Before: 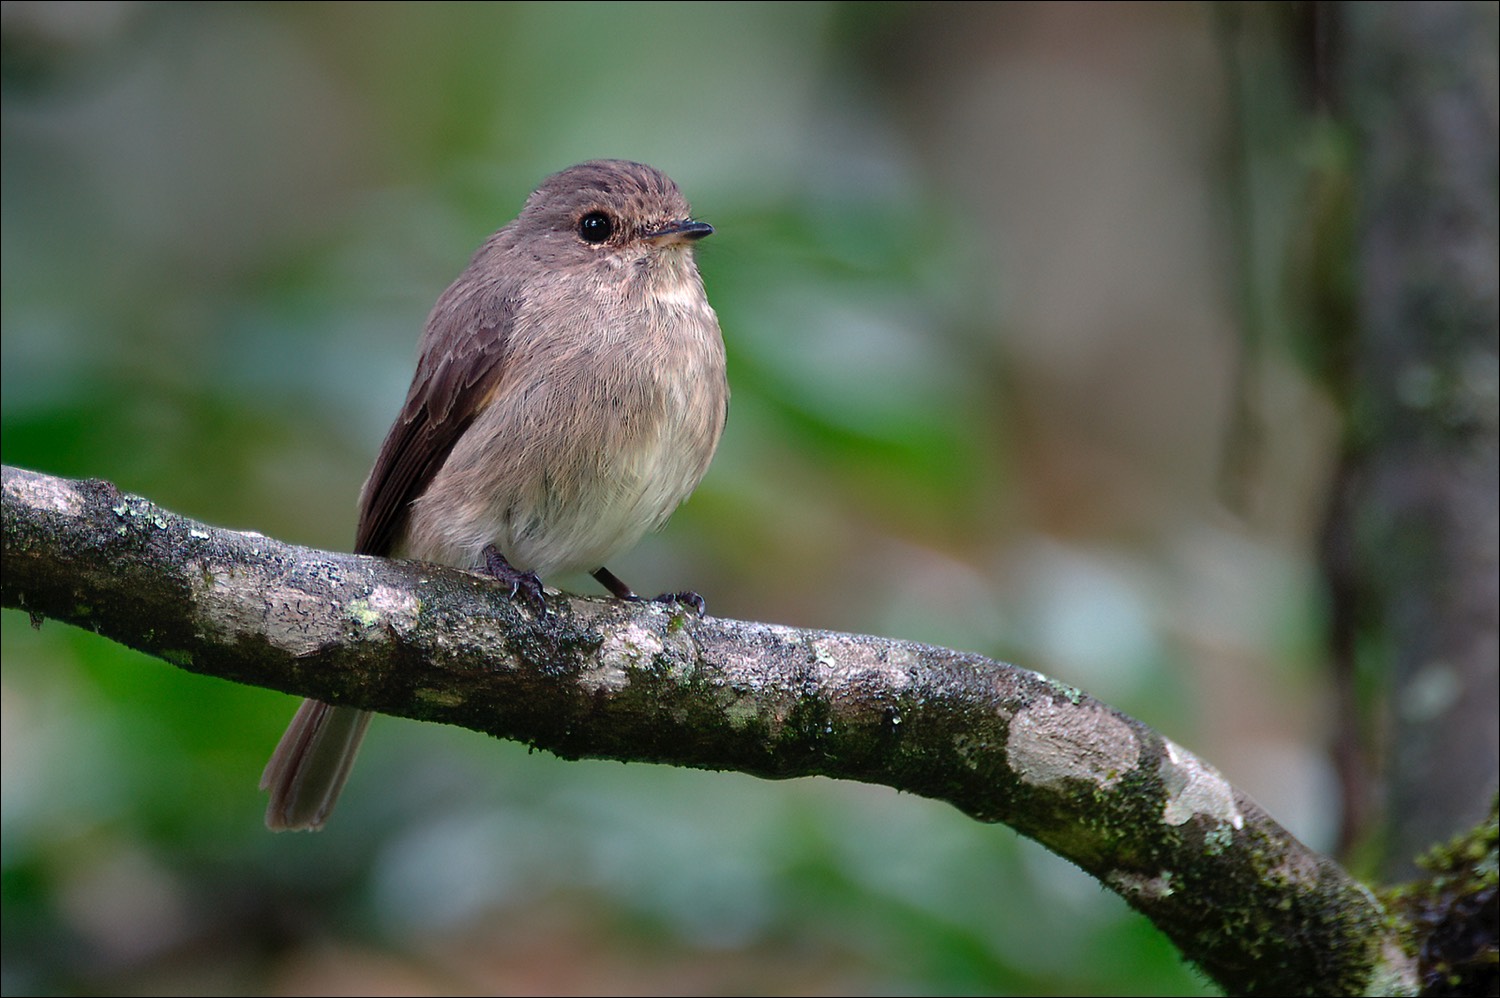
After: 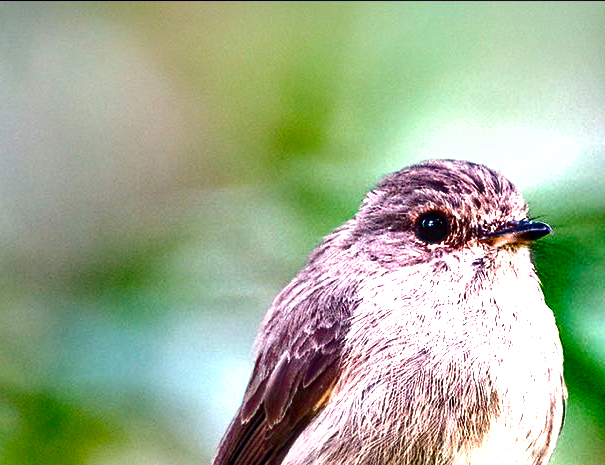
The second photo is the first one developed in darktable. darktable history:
shadows and highlights: white point adjustment -3.45, highlights -63.74, soften with gaussian
color balance rgb: highlights gain › chroma 1.524%, highlights gain › hue 309.06°, perceptual saturation grading › global saturation 34.58%, perceptual saturation grading › highlights -25.162%, perceptual saturation grading › shadows 25.681%, perceptual brilliance grading › global brilliance 18.419%, global vibrance 14.593%
local contrast: detail 144%
crop and rotate: left 10.885%, top 0.053%, right 48.732%, bottom 53.255%
exposure: black level correction 0, exposure 1.001 EV, compensate exposure bias true, compensate highlight preservation false
